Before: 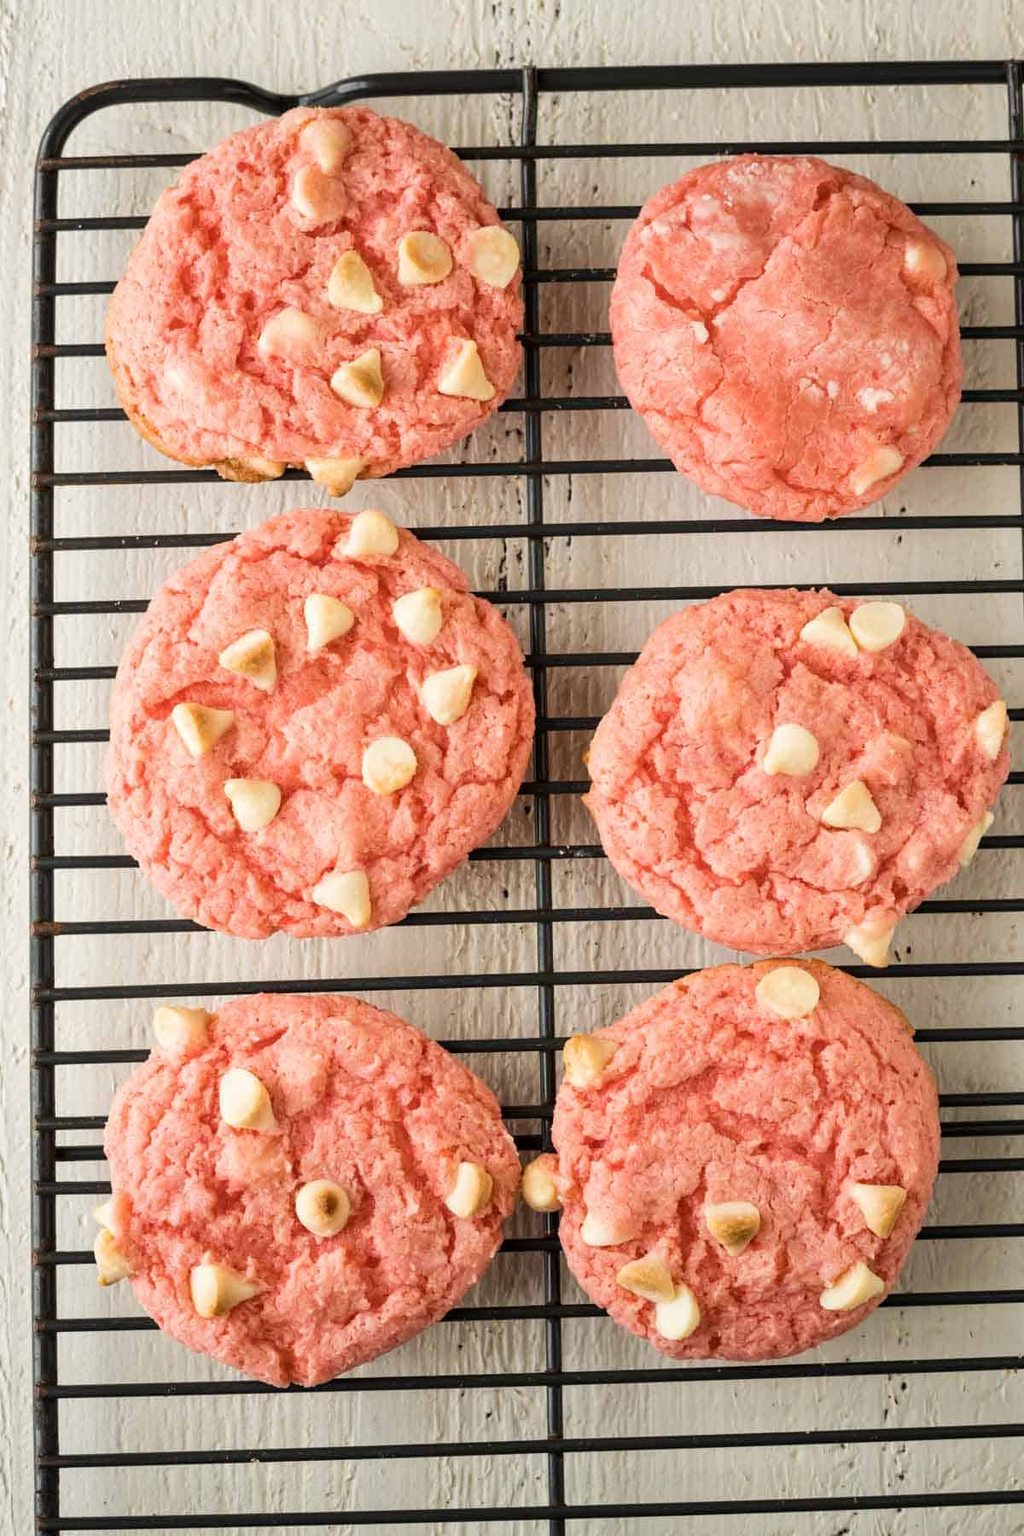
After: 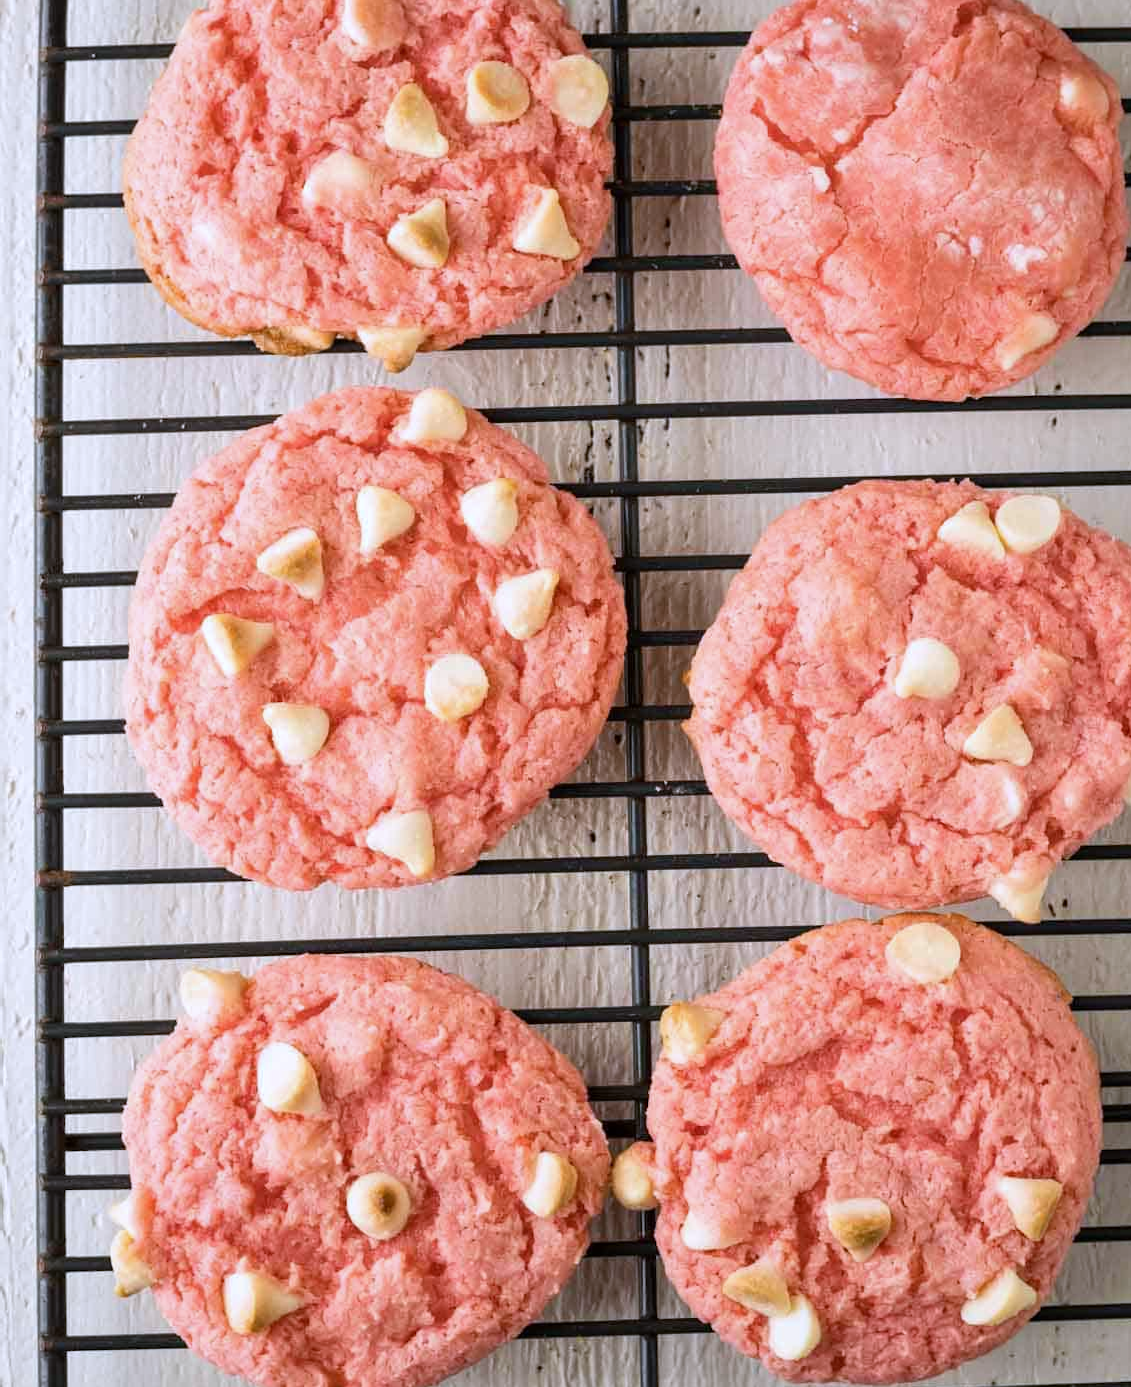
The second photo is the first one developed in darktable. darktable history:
crop and rotate: angle 0.03°, top 11.643%, right 5.651%, bottom 11.189%
white balance: red 0.967, blue 1.119, emerald 0.756
